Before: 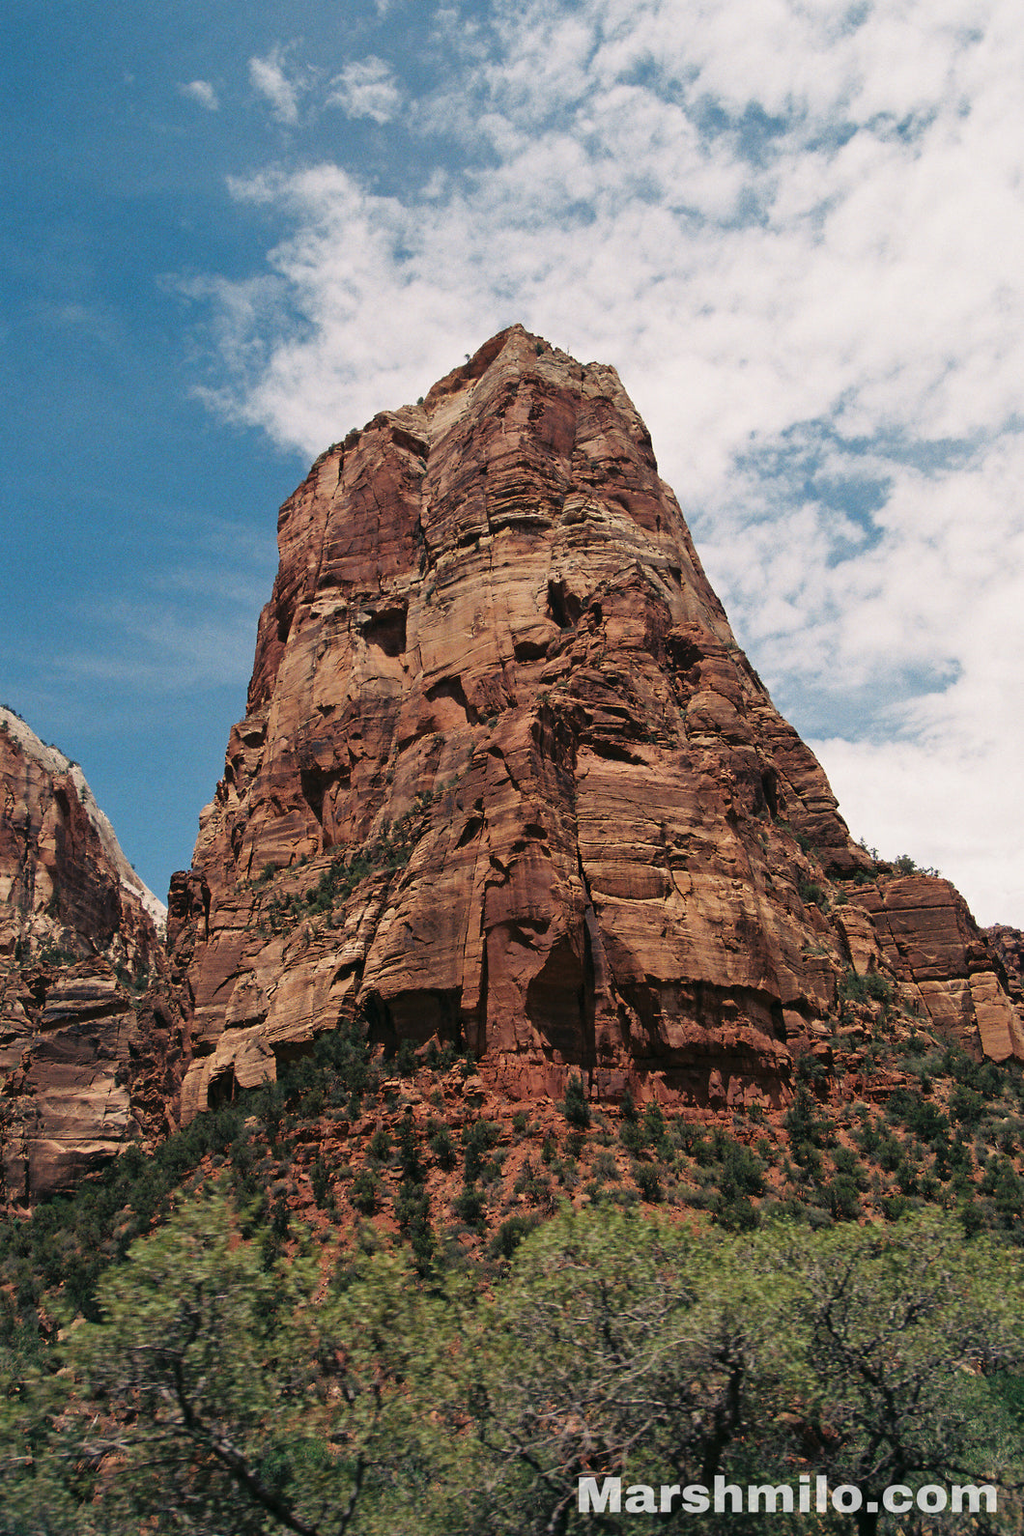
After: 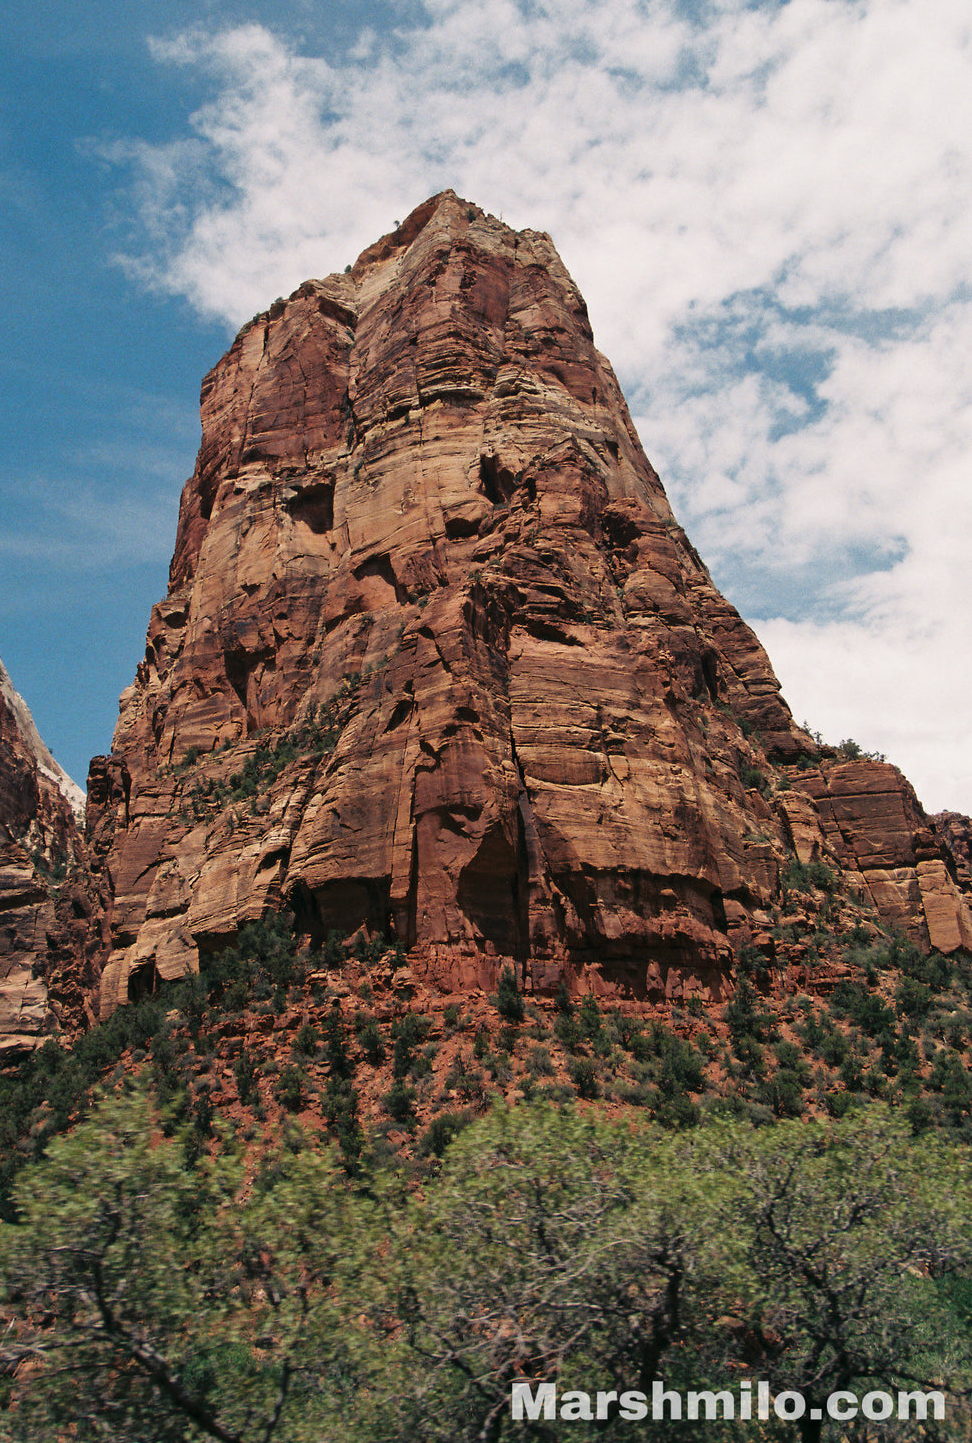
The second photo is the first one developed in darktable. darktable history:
crop and rotate: left 8.262%, top 9.226%
